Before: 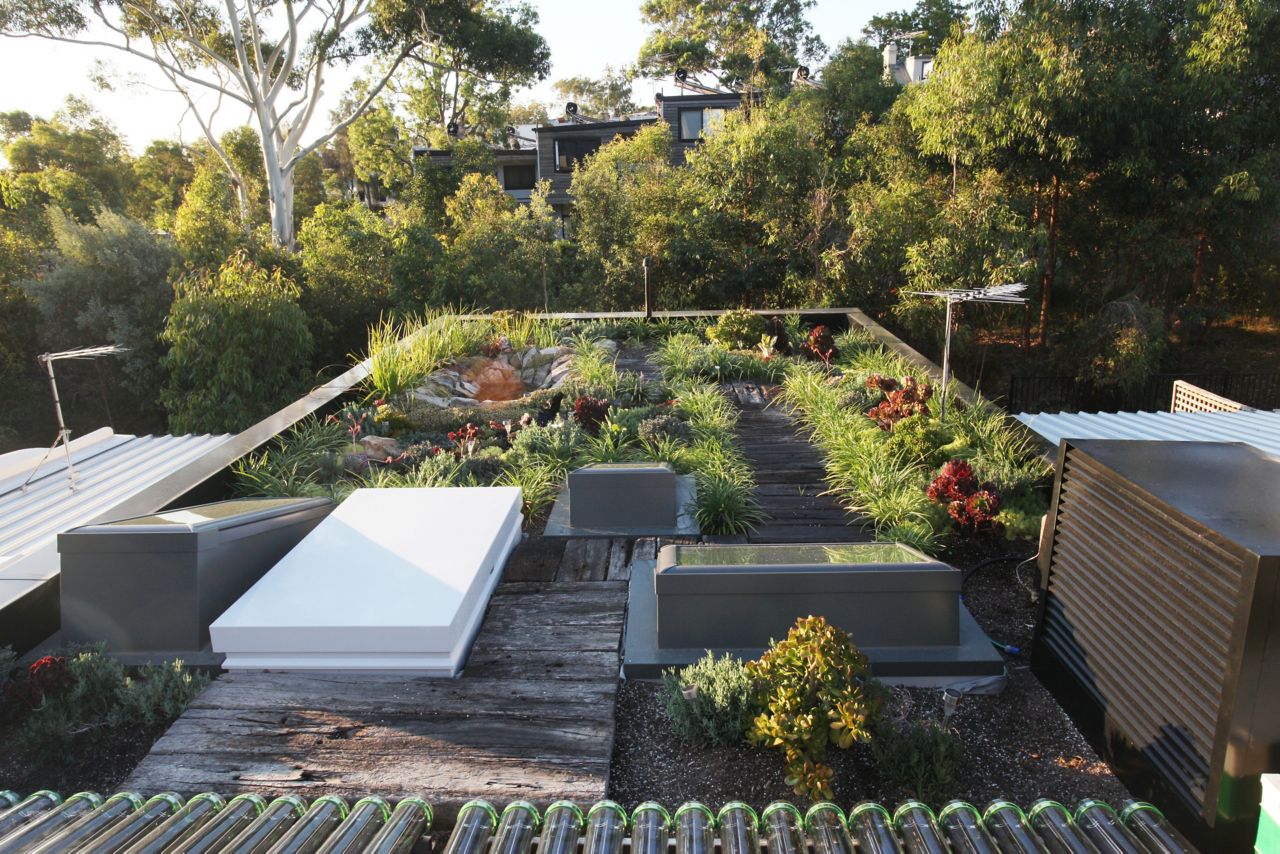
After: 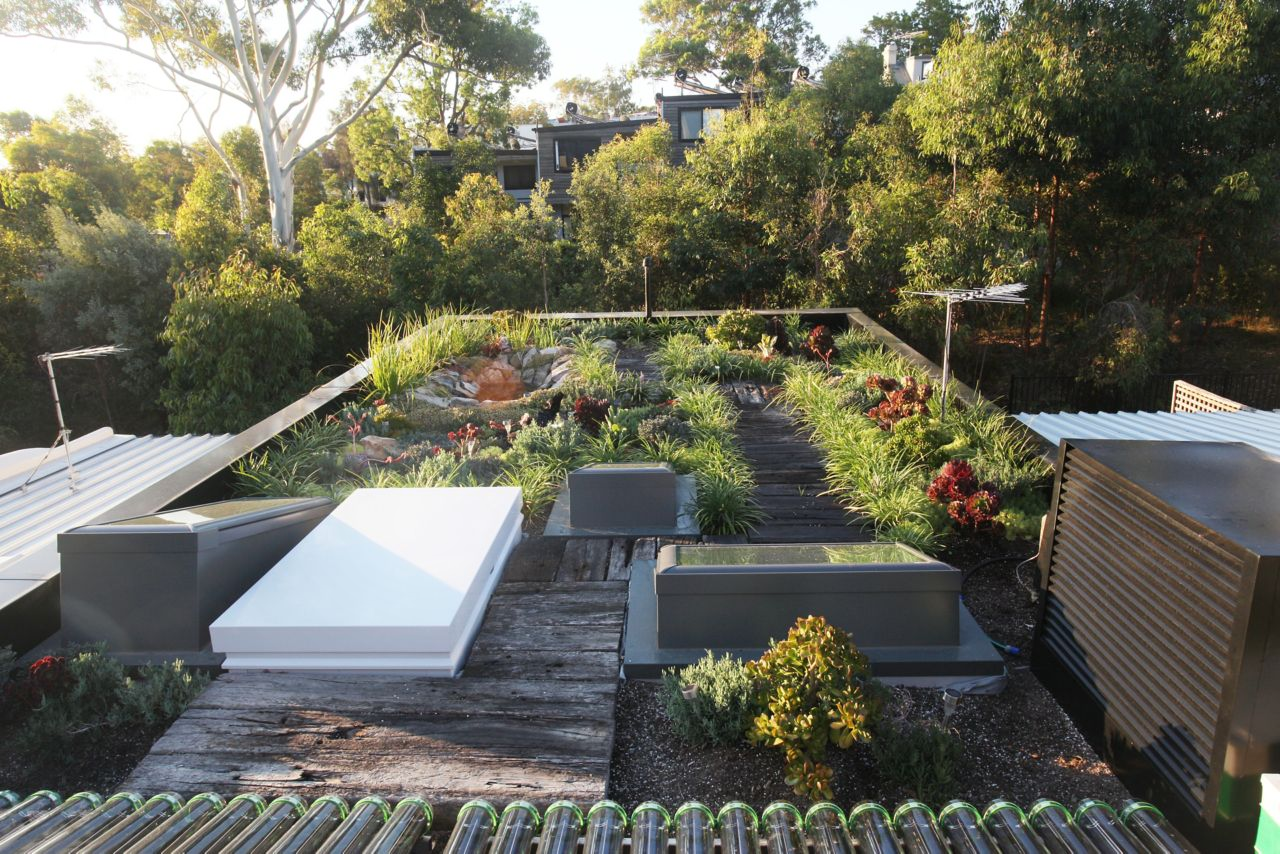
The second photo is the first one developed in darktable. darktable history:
bloom: size 13.65%, threshold 98.39%, strength 4.82%
